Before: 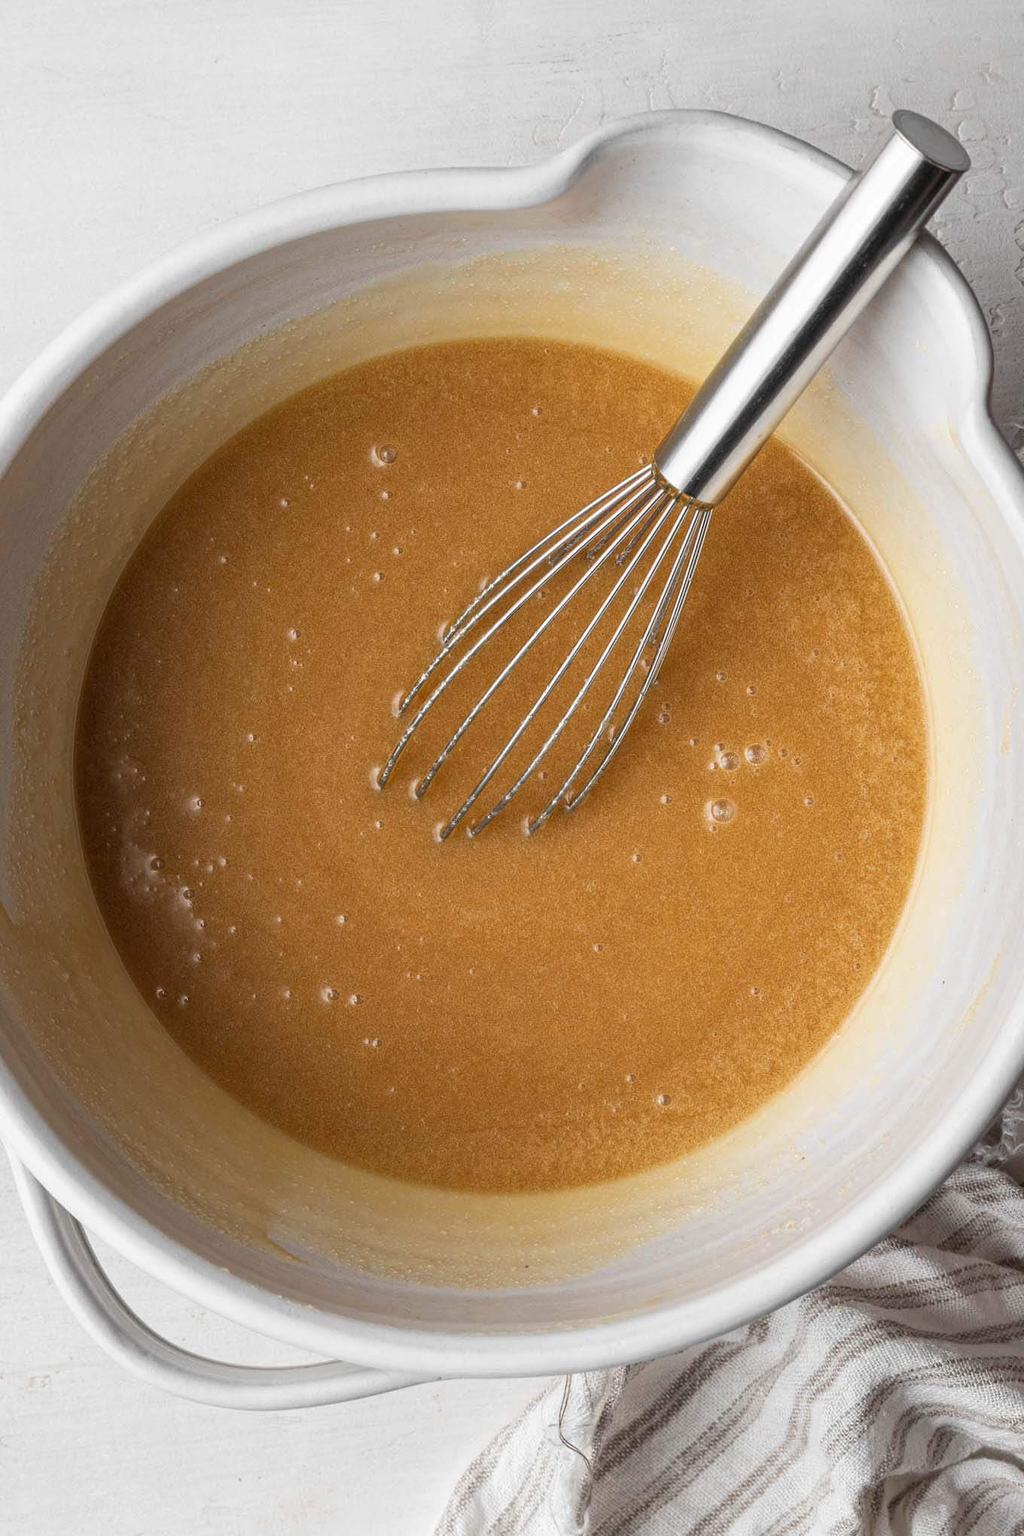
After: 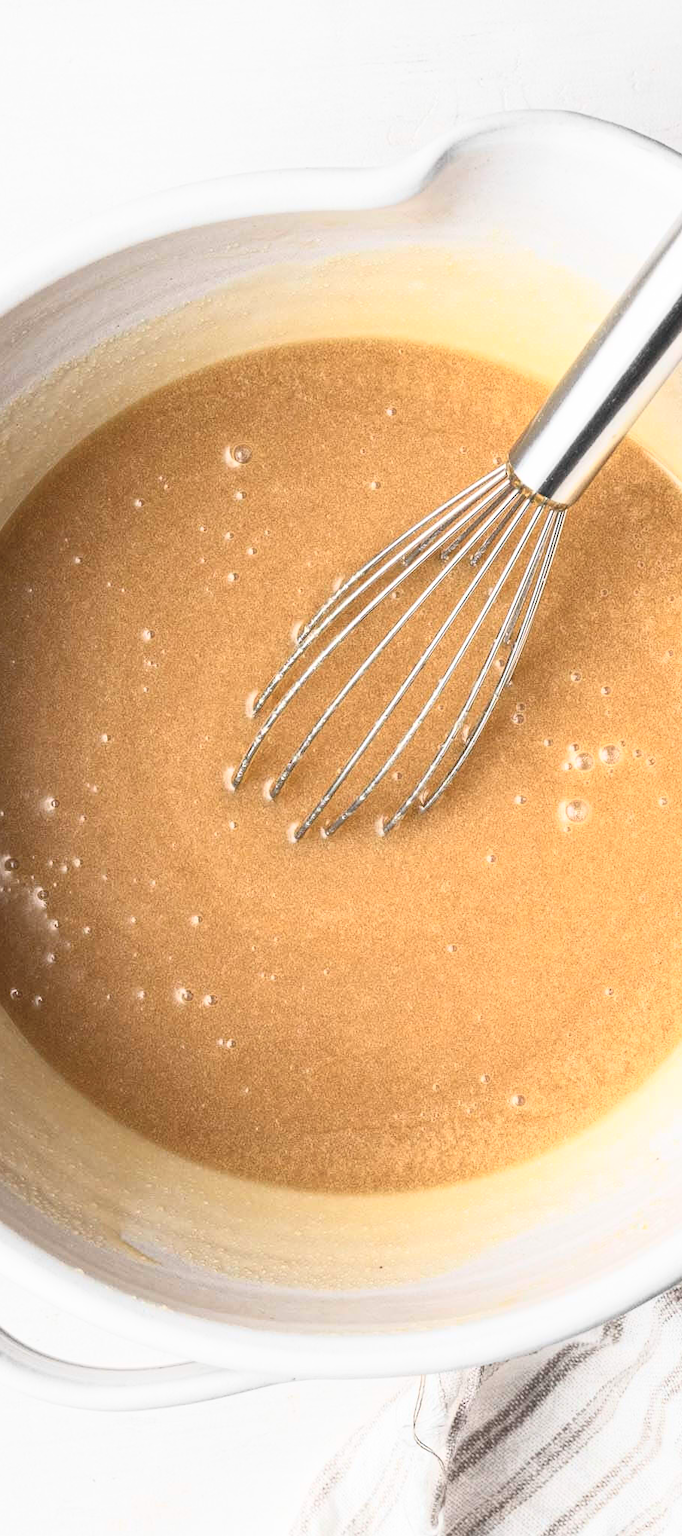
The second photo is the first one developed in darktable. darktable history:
tone equalizer: -8 EV 0.06 EV, smoothing diameter 25%, edges refinement/feathering 10, preserve details guided filter
crop and rotate: left 14.292%, right 19.041%
contrast brightness saturation: contrast 0.39, brightness 0.53
